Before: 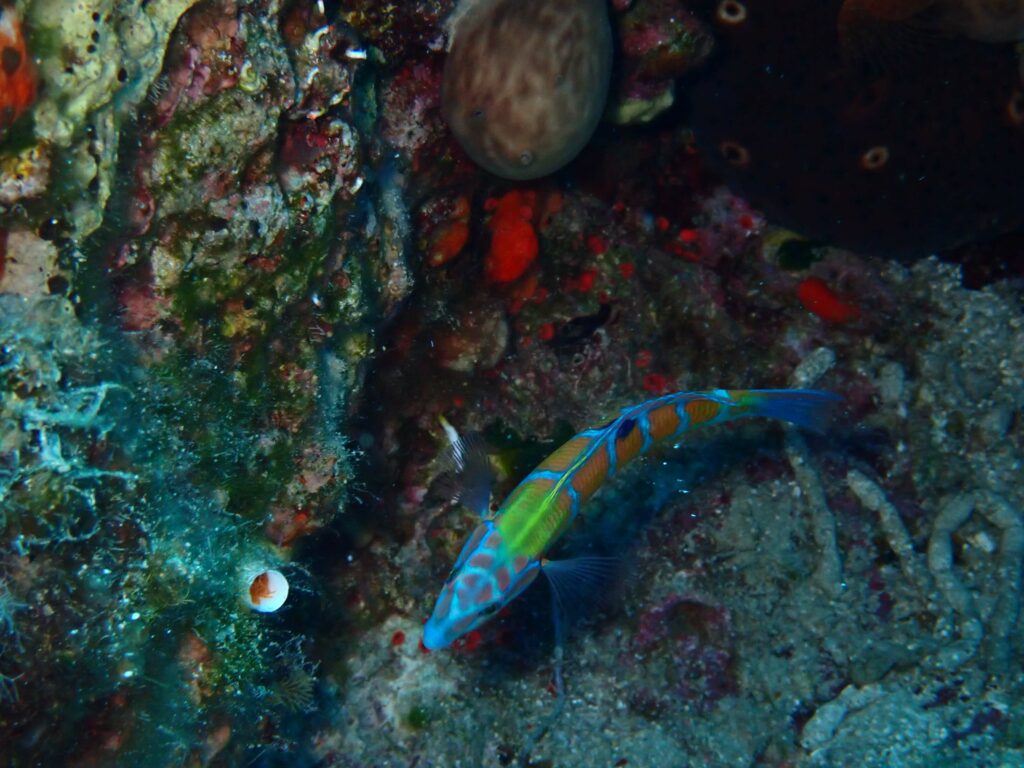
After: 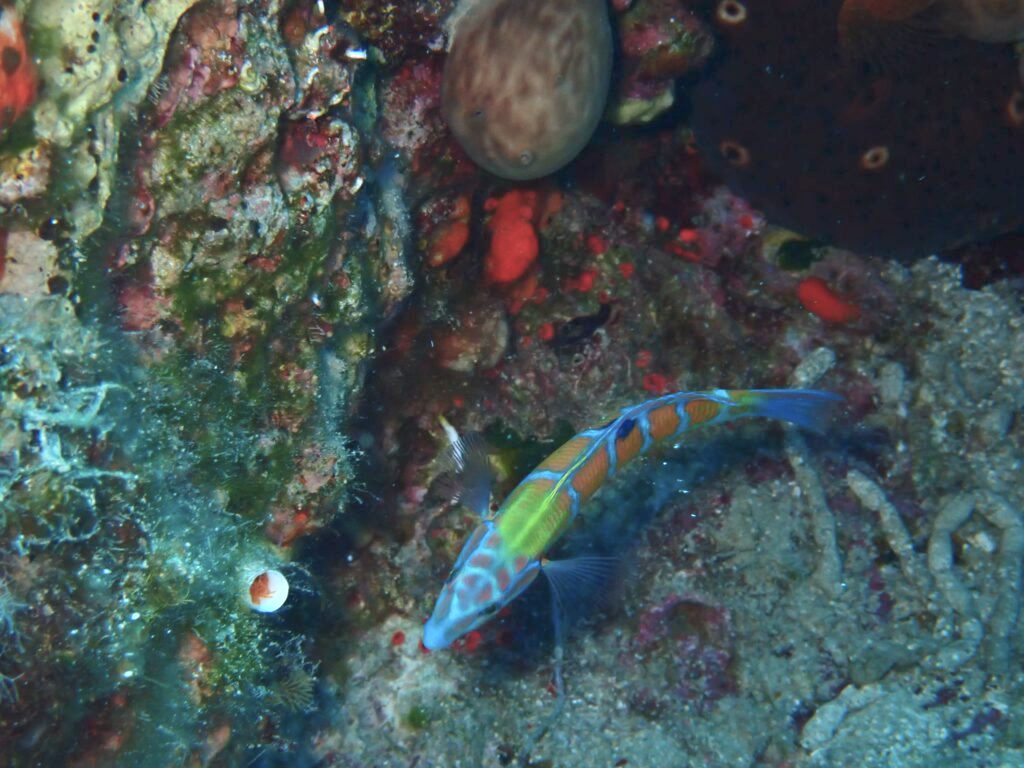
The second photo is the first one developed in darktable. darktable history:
color balance rgb: perceptual saturation grading › global saturation -27.94%, hue shift -2.27°, contrast -21.26%
exposure: black level correction 0, exposure 1 EV, compensate exposure bias true, compensate highlight preservation false
